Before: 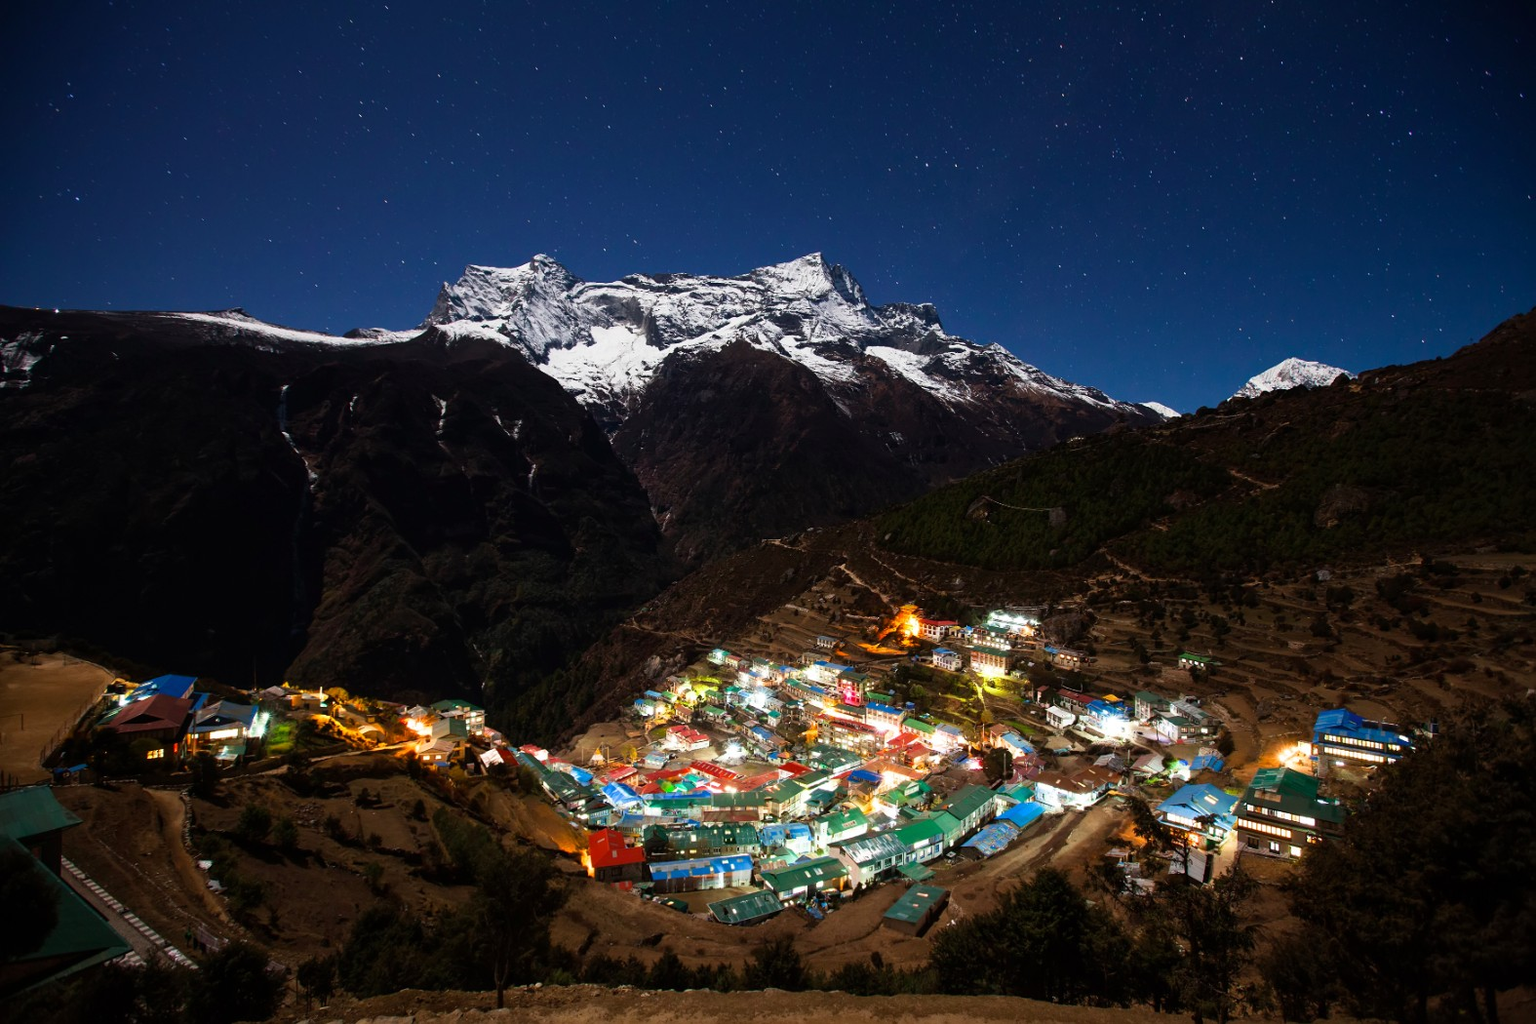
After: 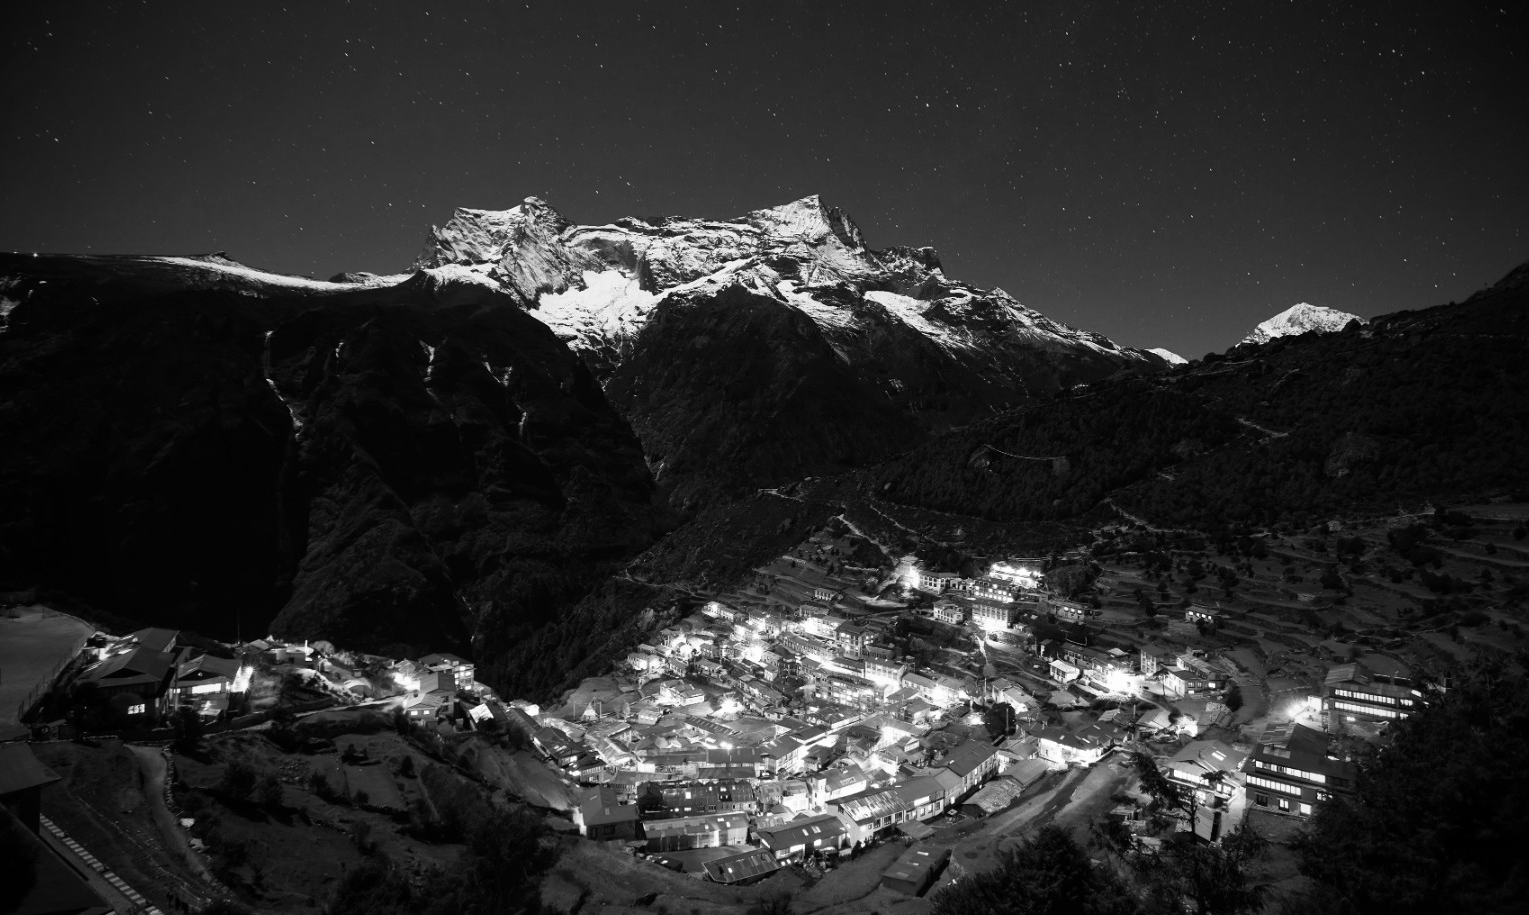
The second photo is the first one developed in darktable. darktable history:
crop: left 1.507%, top 6.147%, right 1.379%, bottom 6.637%
monochrome: on, module defaults
vignetting: fall-off start 71.74%
